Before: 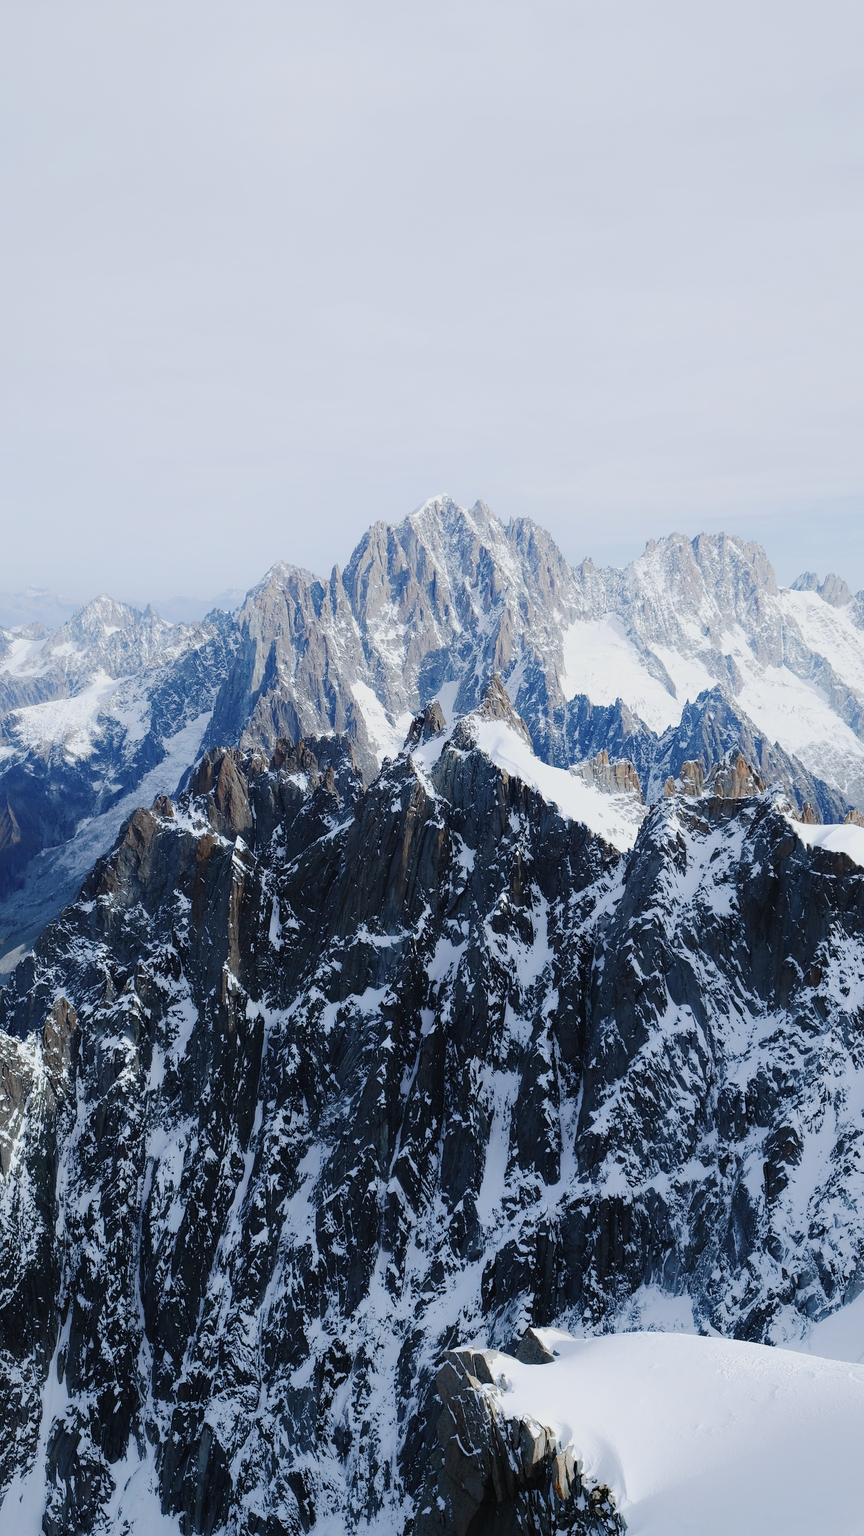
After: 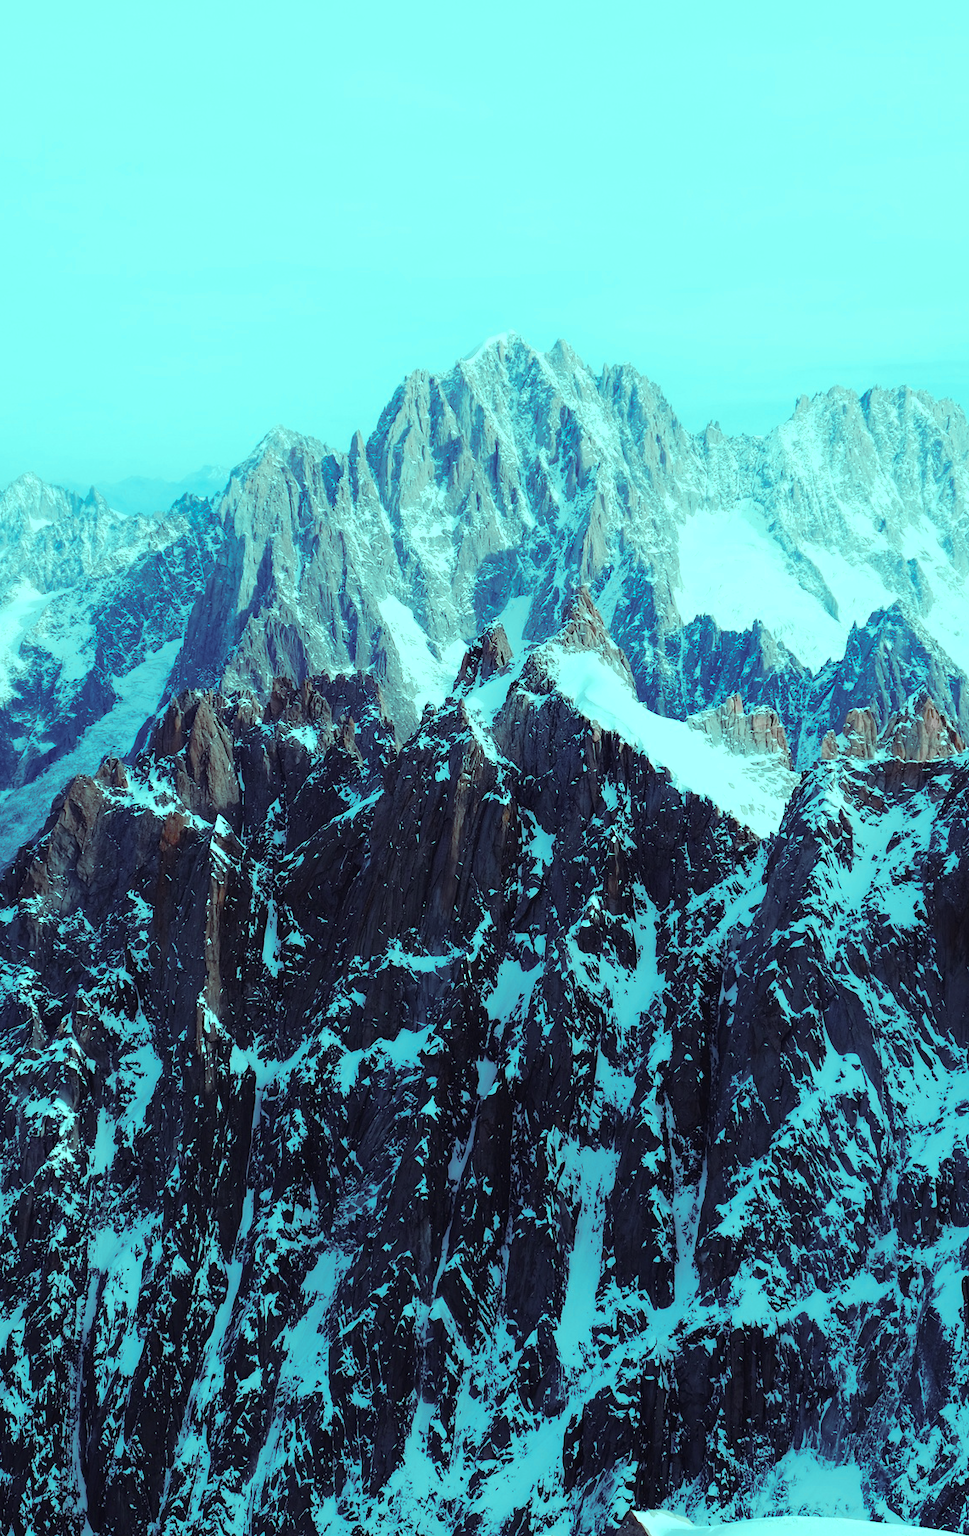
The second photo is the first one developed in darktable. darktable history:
crop: left 9.712%, top 16.928%, right 10.845%, bottom 12.332%
color zones: curves: ch1 [(0, 0.679) (0.143, 0.647) (0.286, 0.261) (0.378, -0.011) (0.571, 0.396) (0.714, 0.399) (0.857, 0.406) (1, 0.679)]
color balance rgb: shadows lift › luminance 0.49%, shadows lift › chroma 6.83%, shadows lift › hue 300.29°, power › hue 208.98°, highlights gain › luminance 20.24%, highlights gain › chroma 13.17%, highlights gain › hue 173.85°, perceptual saturation grading › global saturation 18.05%
